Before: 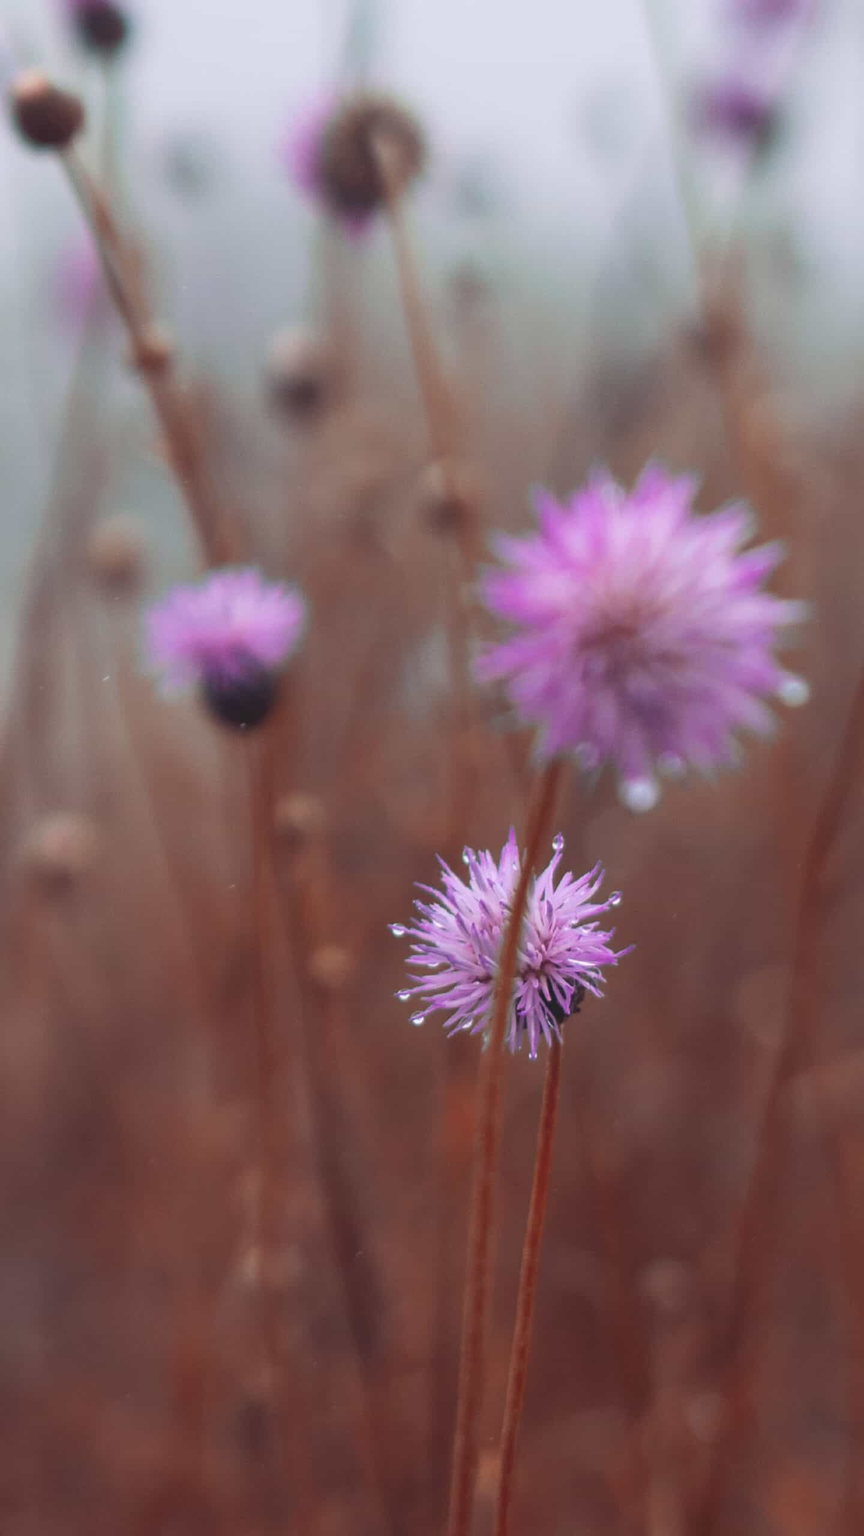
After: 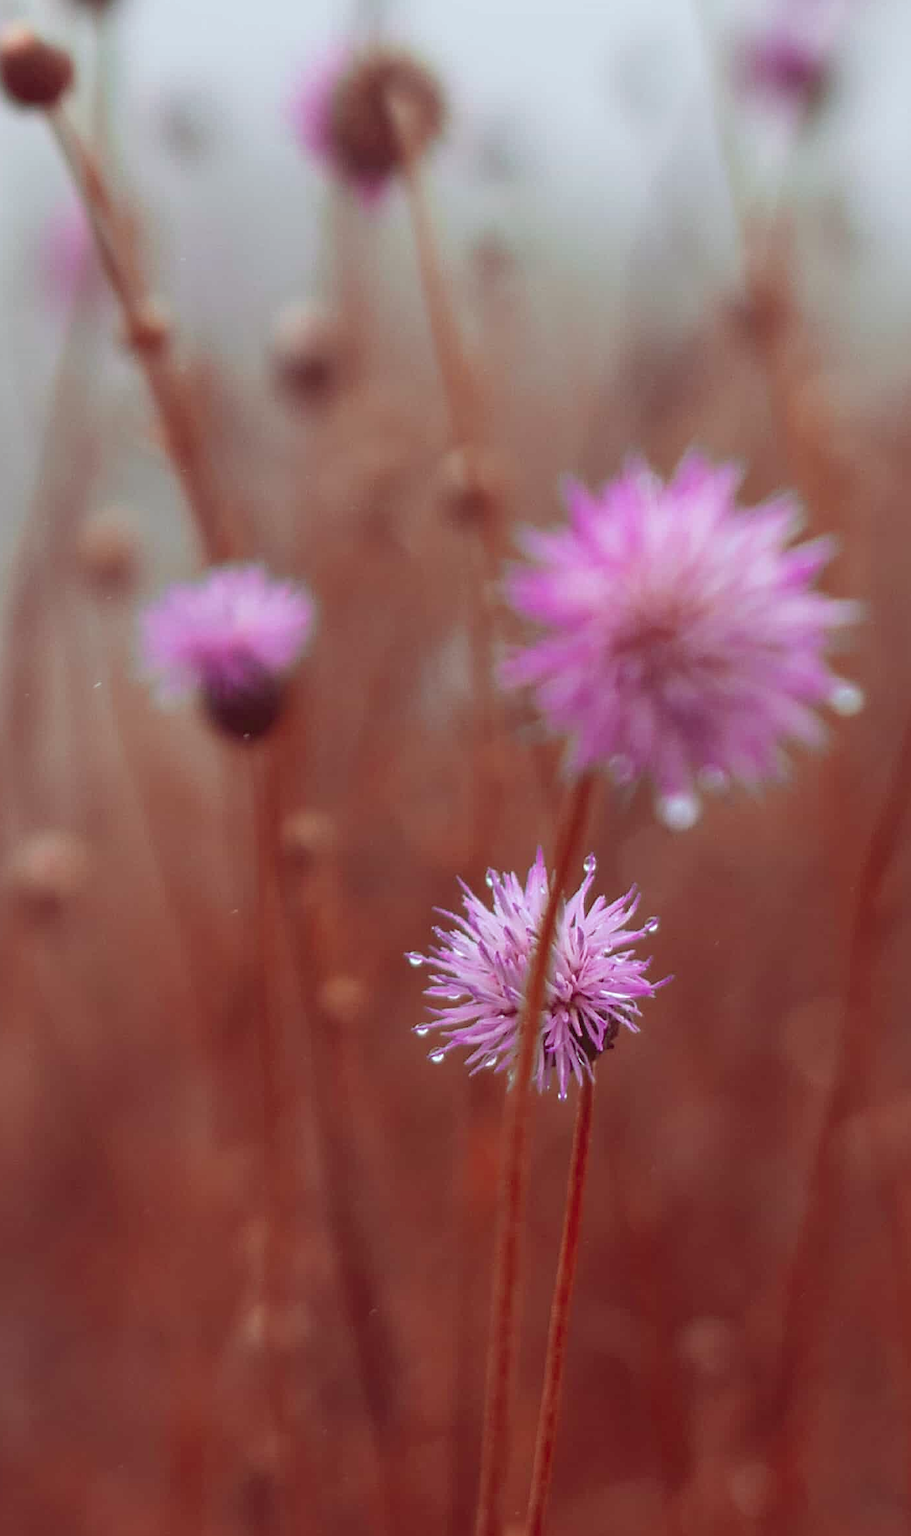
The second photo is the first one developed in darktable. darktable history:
sharpen: on, module defaults
color correction: highlights a* -7.23, highlights b* -0.161, shadows a* 20.08, shadows b* 11.73
crop: left 1.964%, top 3.251%, right 1.122%, bottom 4.933%
